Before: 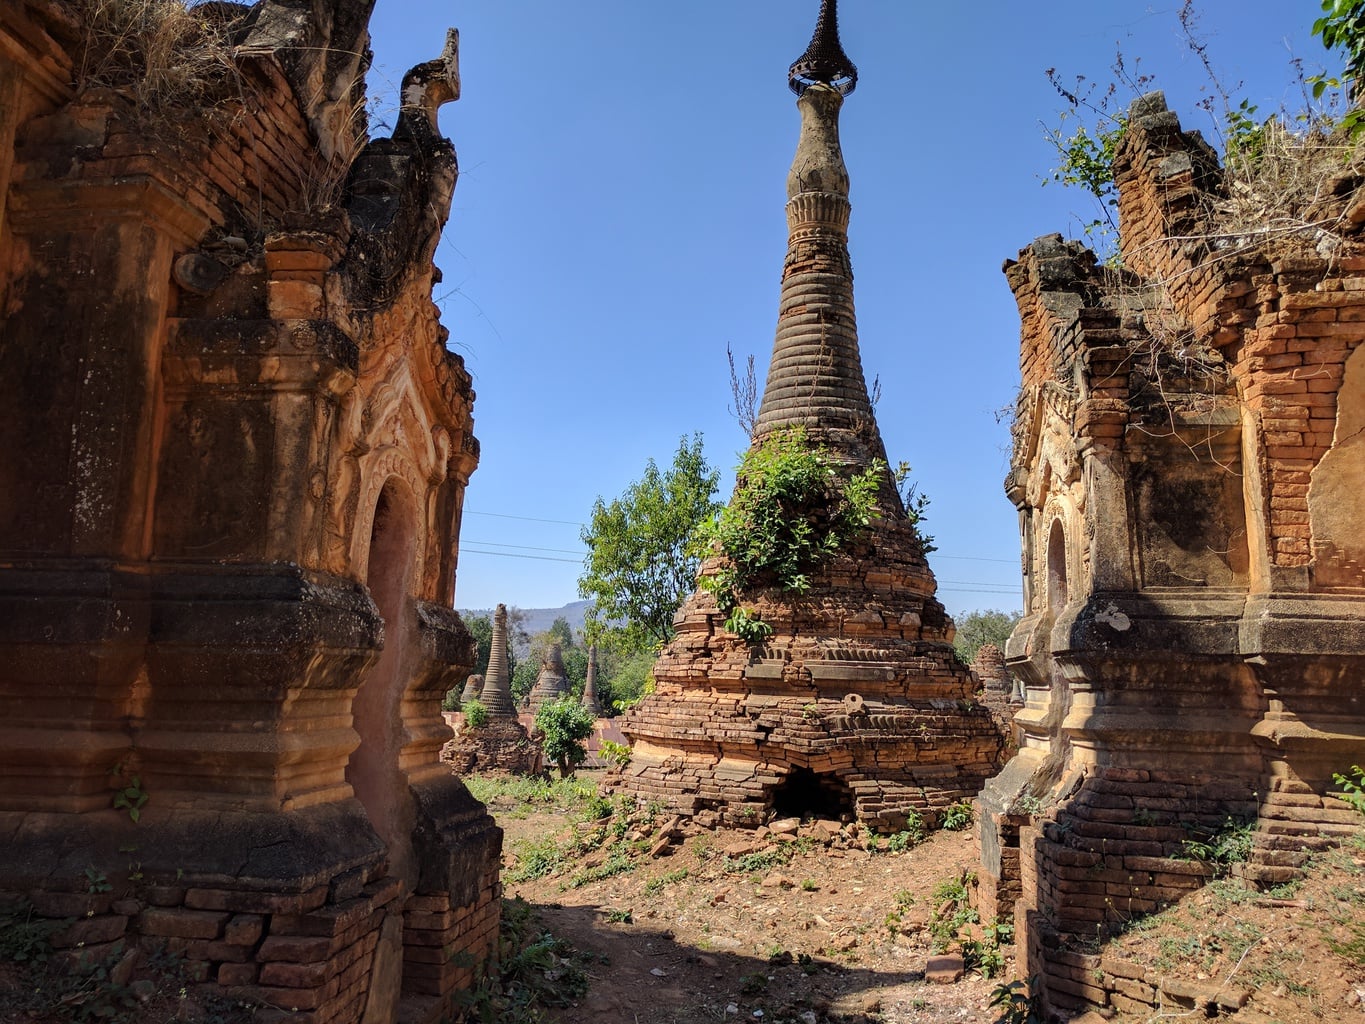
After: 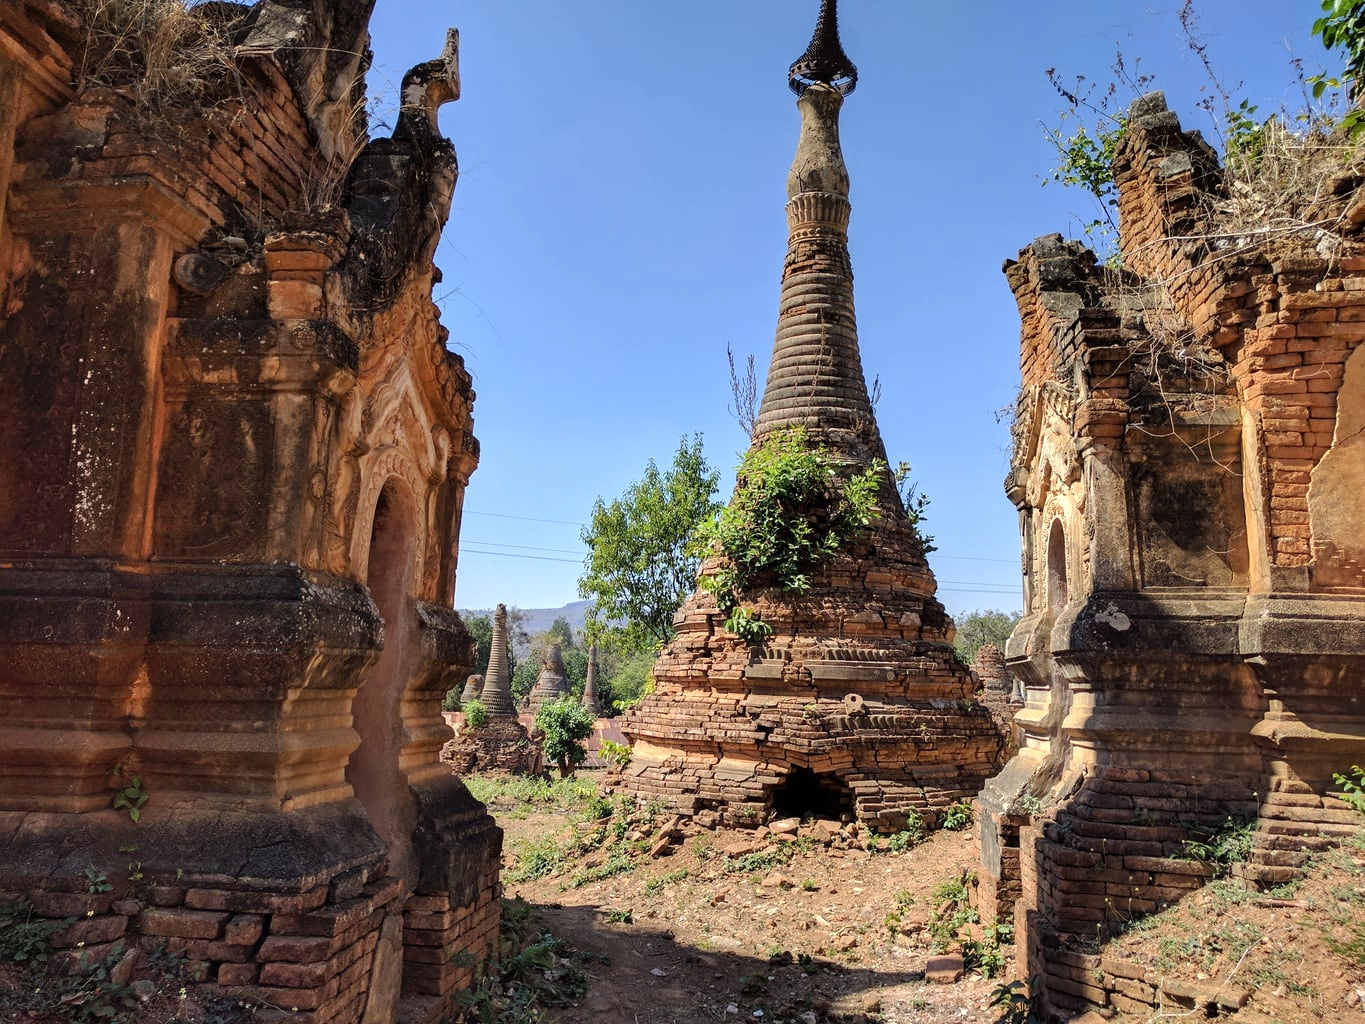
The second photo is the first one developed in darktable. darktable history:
shadows and highlights: radius 46.04, white point adjustment 6.63, compress 79.65%, highlights color adjustment 39.03%, soften with gaussian
